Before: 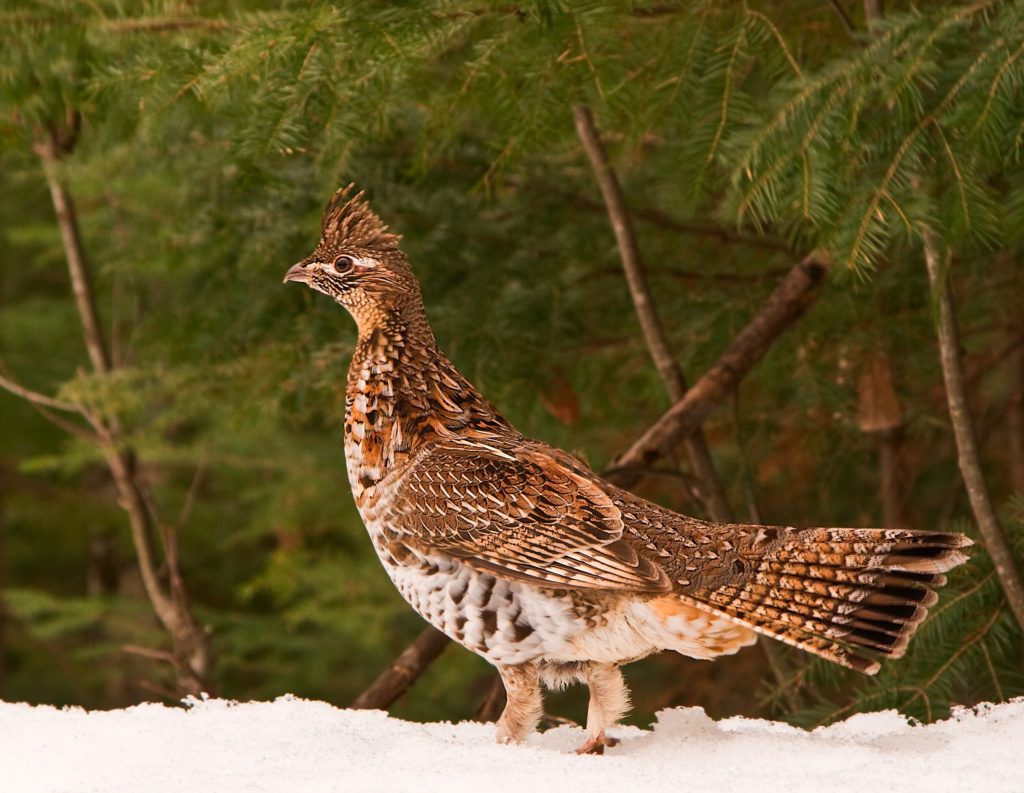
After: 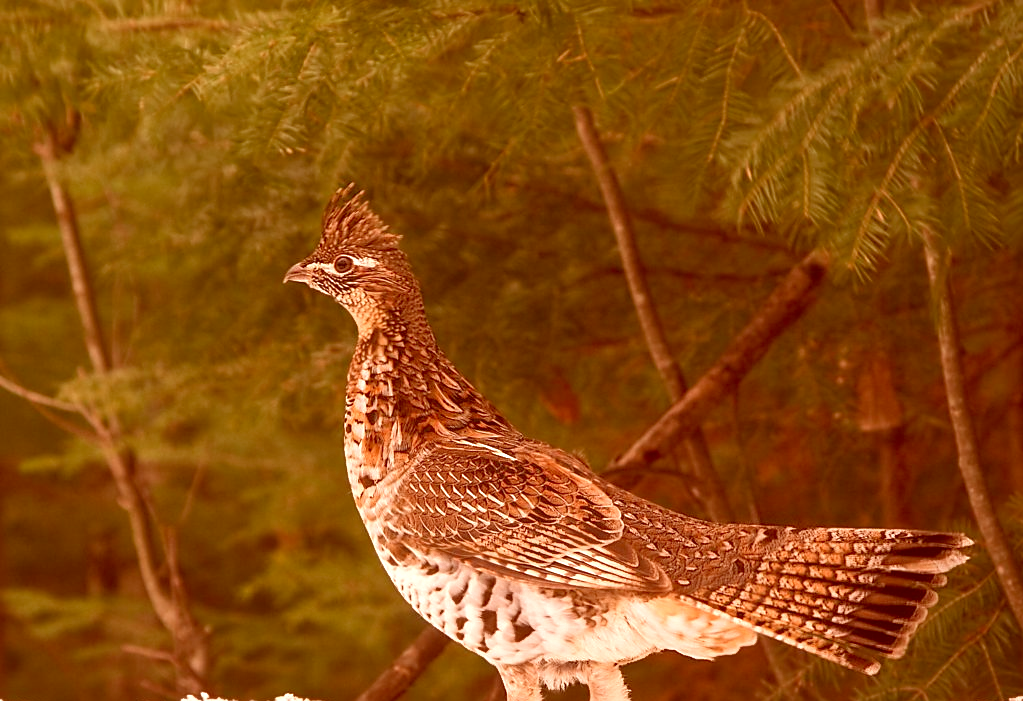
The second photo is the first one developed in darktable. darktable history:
color correction: highlights a* 9.32, highlights b* 9.01, shadows a* 39.86, shadows b* 39.92, saturation 0.813
crop and rotate: top 0%, bottom 11.504%
contrast equalizer: octaves 7, y [[0.6 ×6], [0.55 ×6], [0 ×6], [0 ×6], [0 ×6]], mix -0.993
exposure: exposure 0.656 EV, compensate highlight preservation false
local contrast: on, module defaults
sharpen: radius 1.822, amount 0.407, threshold 1.472
